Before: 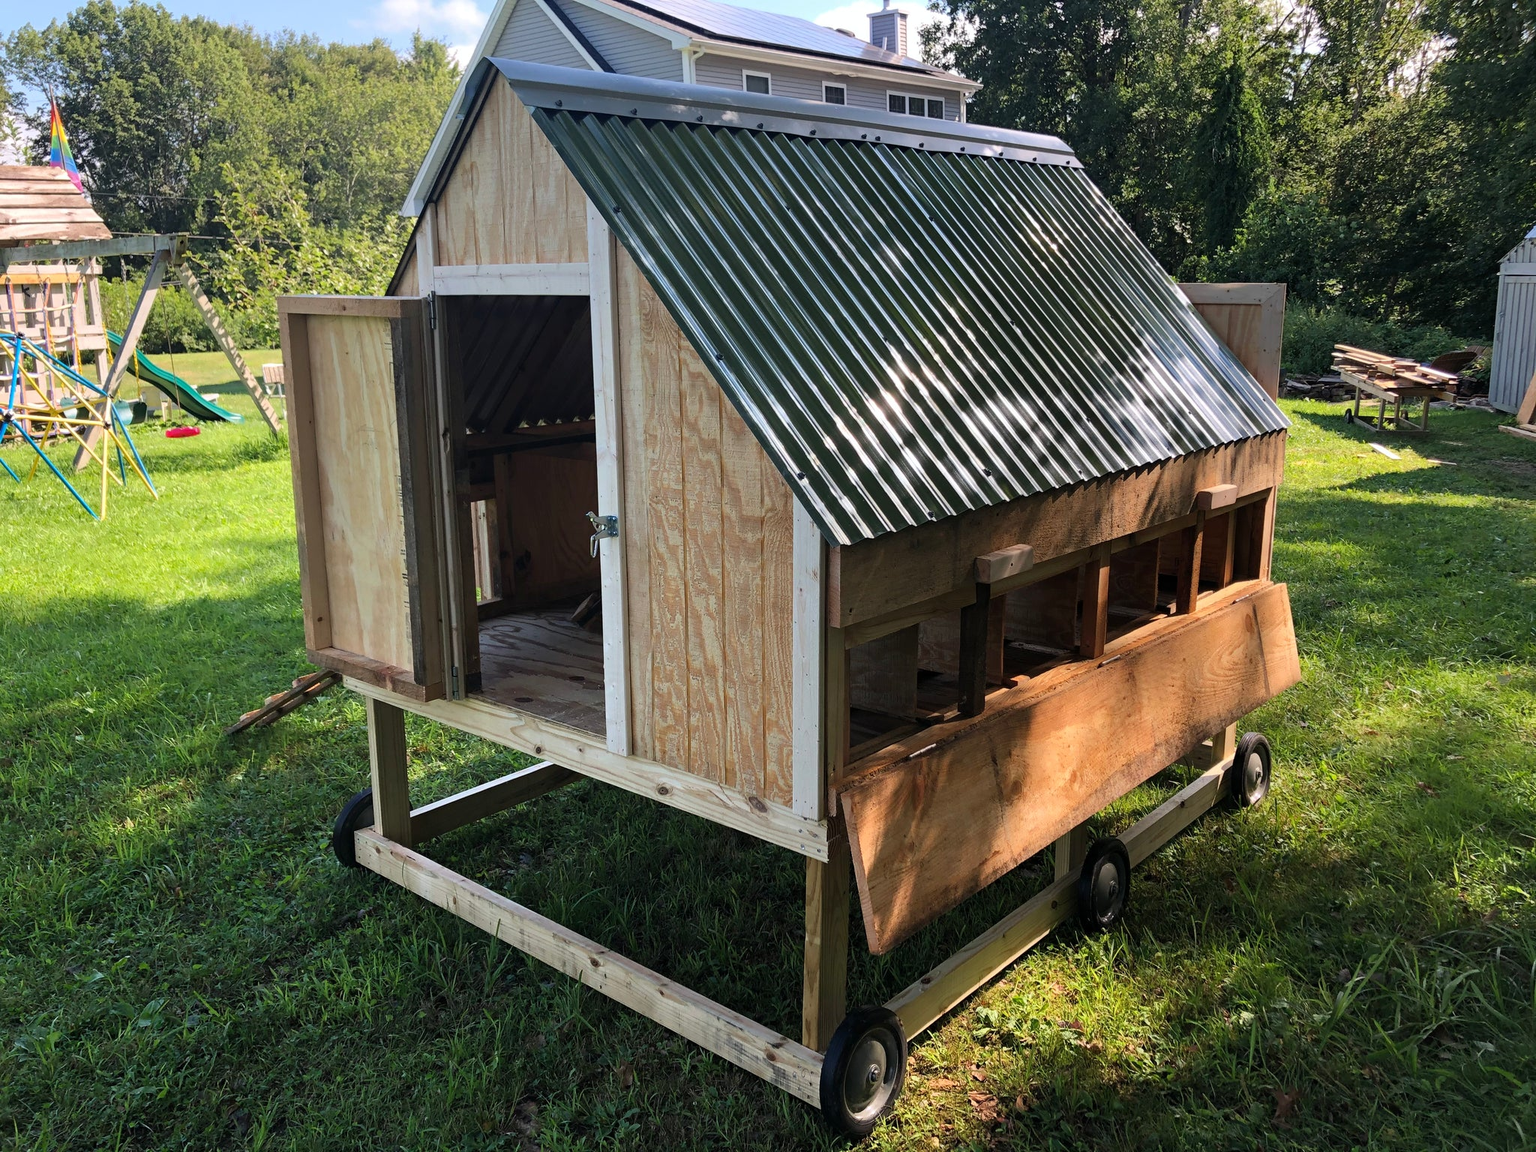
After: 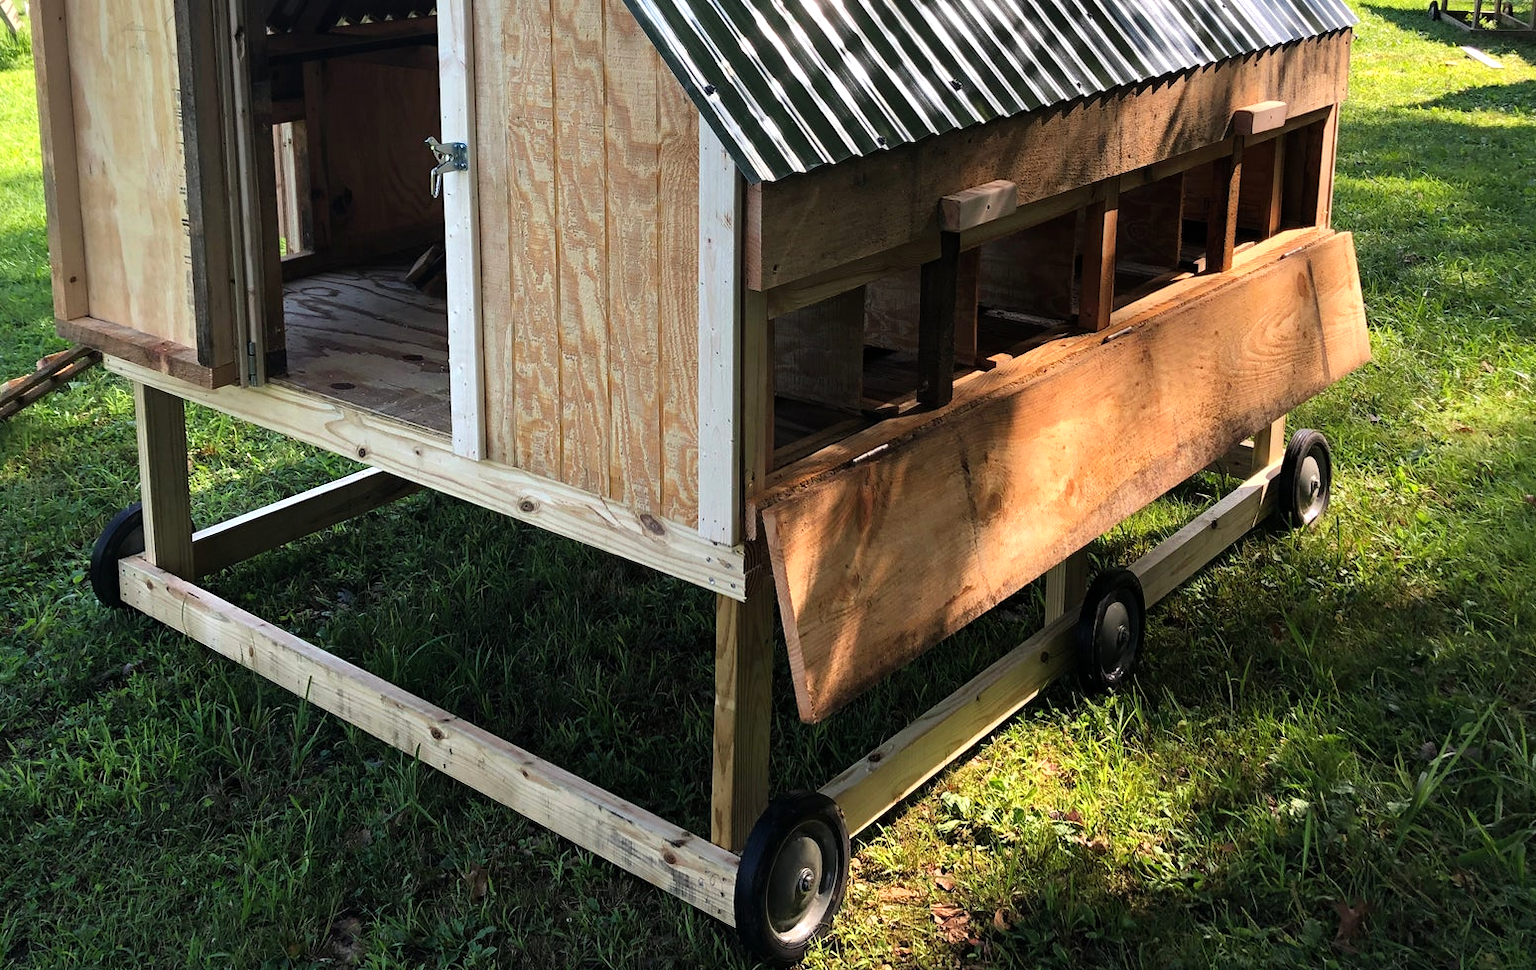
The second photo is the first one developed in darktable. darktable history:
crop and rotate: left 17.266%, top 35.455%, right 7.112%, bottom 0.871%
tone equalizer: -8 EV -0.407 EV, -7 EV -0.405 EV, -6 EV -0.337 EV, -5 EV -0.245 EV, -3 EV 0.208 EV, -2 EV 0.334 EV, -1 EV 0.387 EV, +0 EV 0.433 EV
